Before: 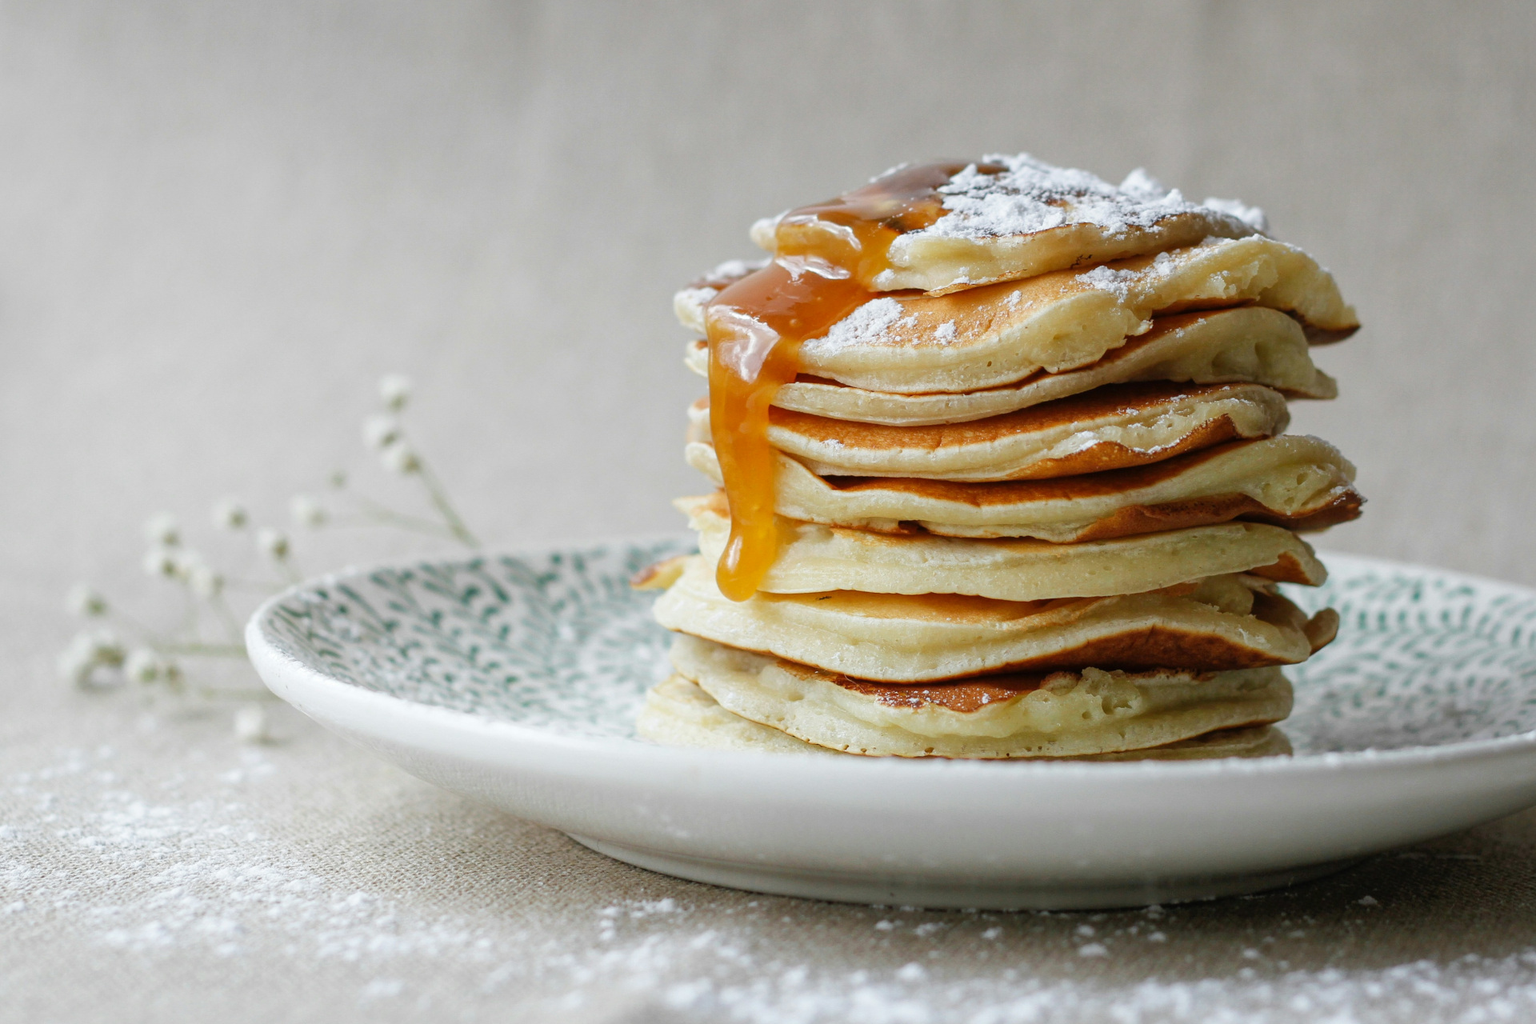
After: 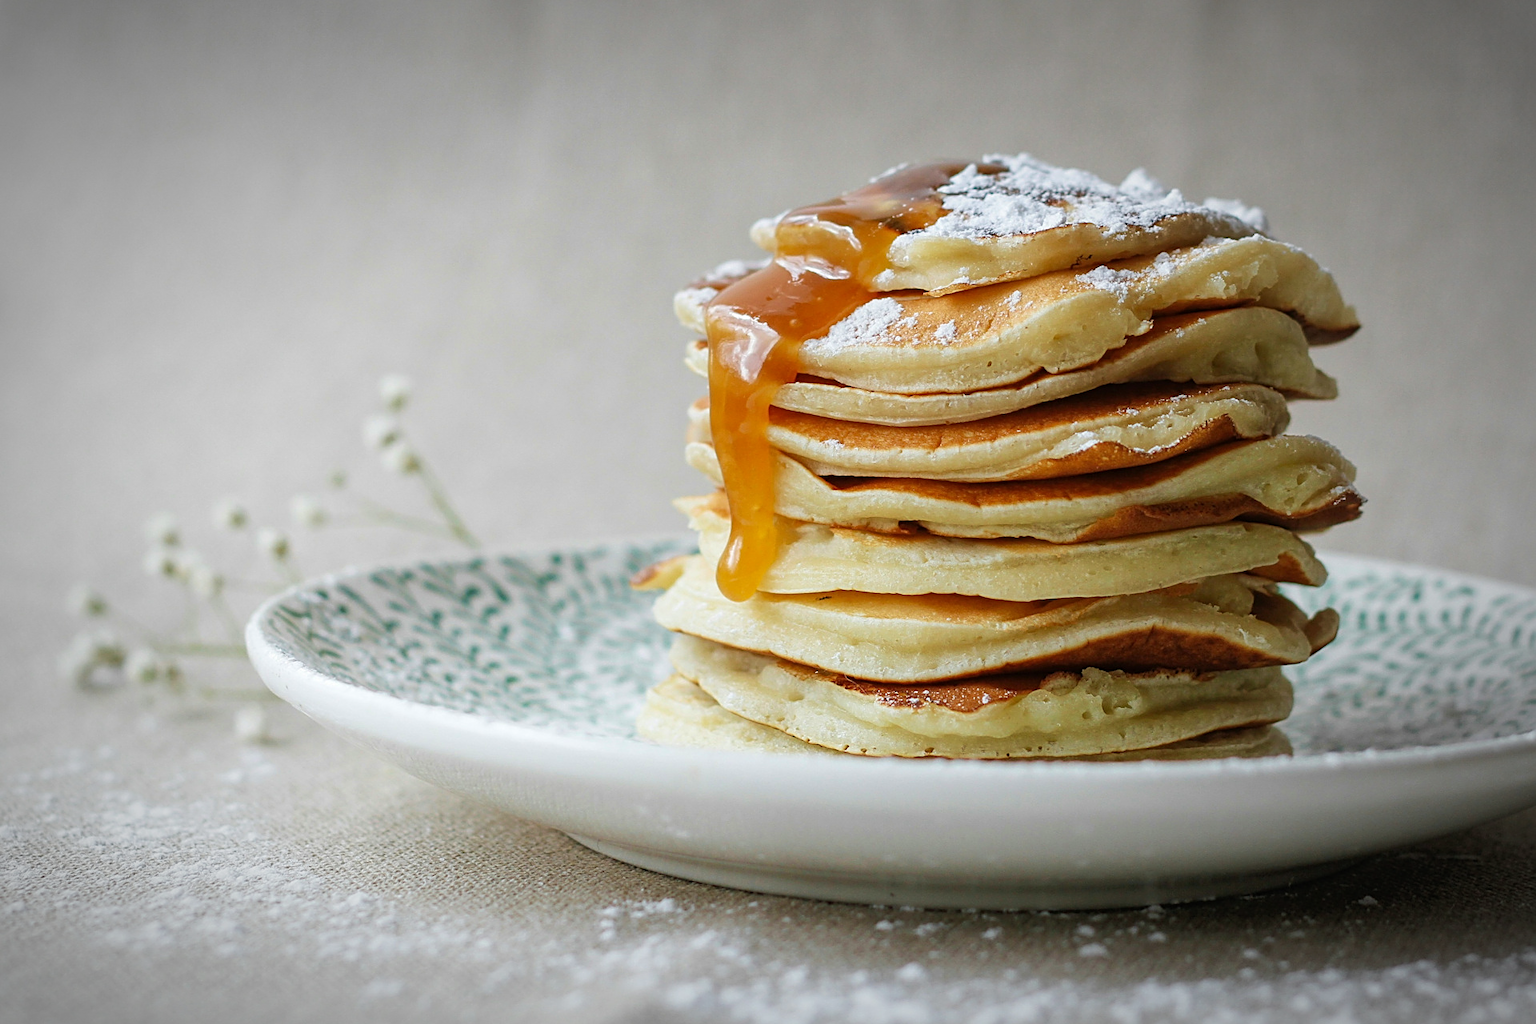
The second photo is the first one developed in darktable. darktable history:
sharpen: on, module defaults
velvia: on, module defaults
vignetting: fall-off start 67.69%, fall-off radius 66.67%, brightness -0.575, automatic ratio true
